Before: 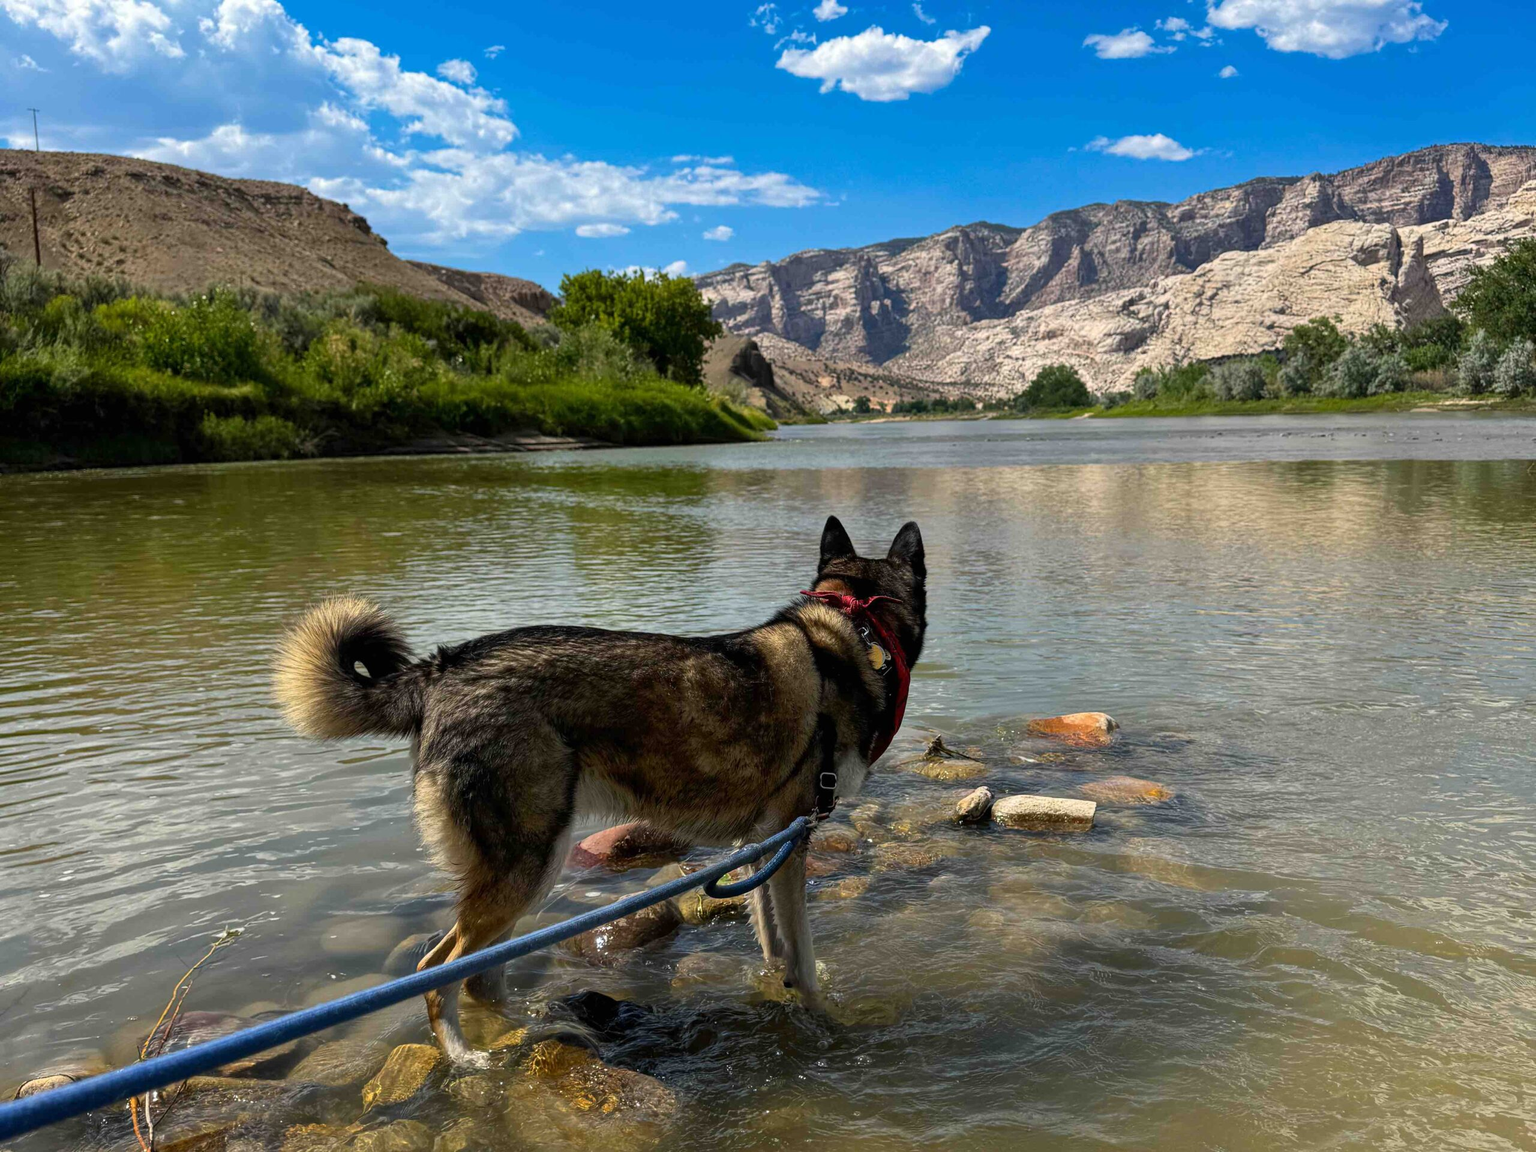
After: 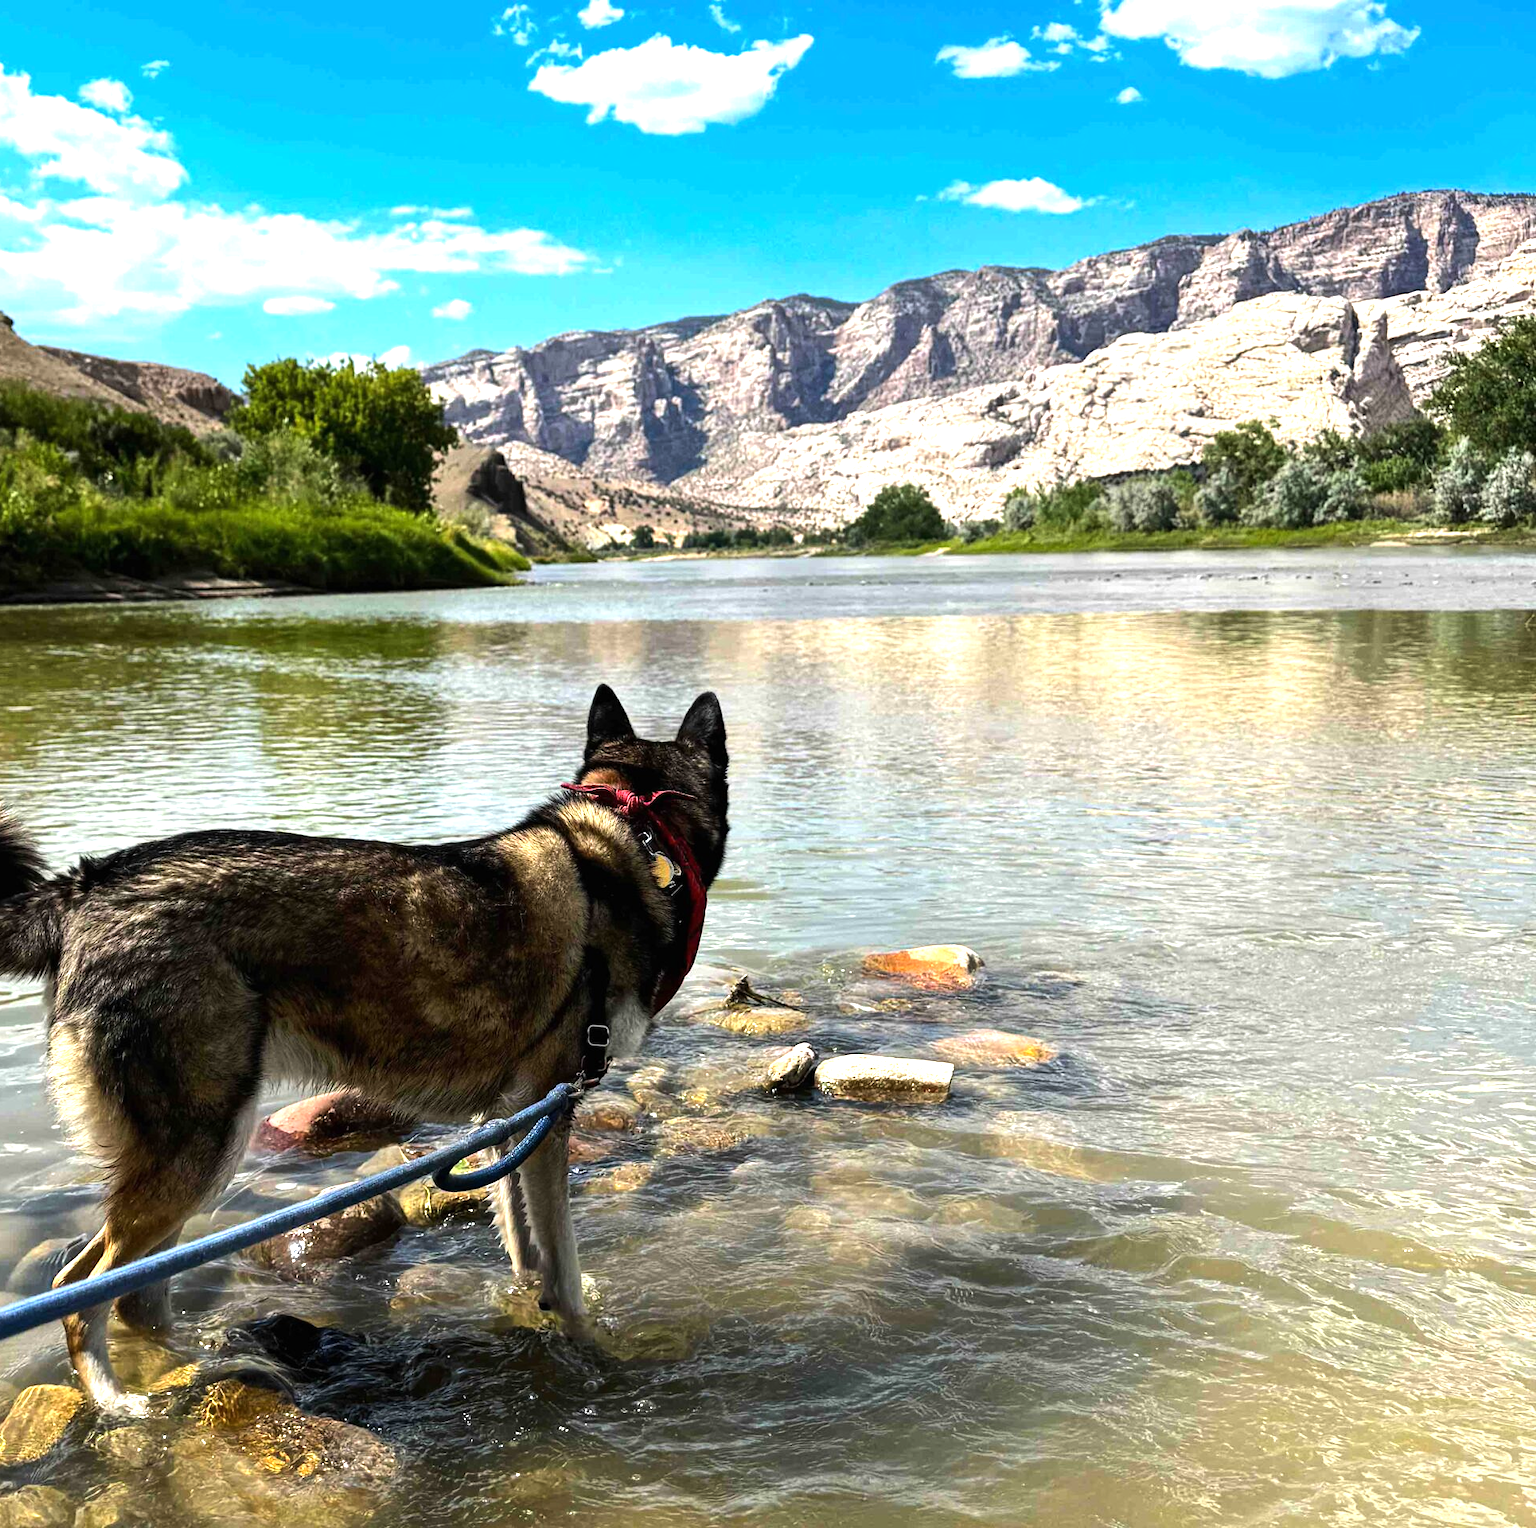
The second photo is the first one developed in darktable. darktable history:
tone equalizer: -8 EV -0.75 EV, -7 EV -0.7 EV, -6 EV -0.6 EV, -5 EV -0.4 EV, -3 EV 0.4 EV, -2 EV 0.6 EV, -1 EV 0.7 EV, +0 EV 0.75 EV, edges refinement/feathering 500, mask exposure compensation -1.57 EV, preserve details no
crop and rotate: left 24.6%
exposure: black level correction 0, exposure 0.7 EV, compensate exposure bias true, compensate highlight preservation false
